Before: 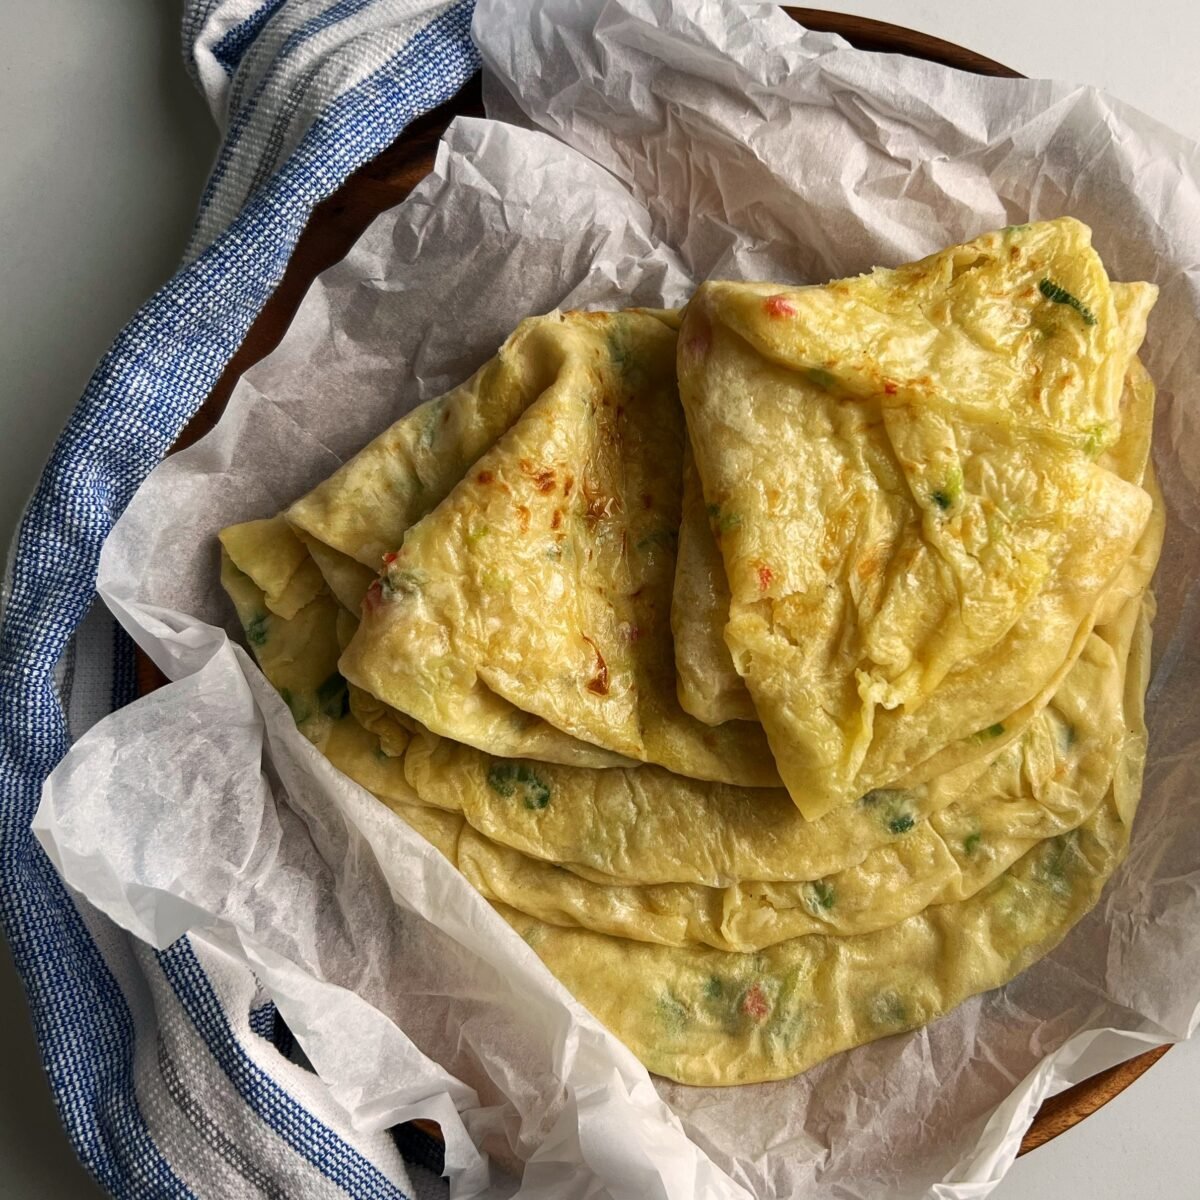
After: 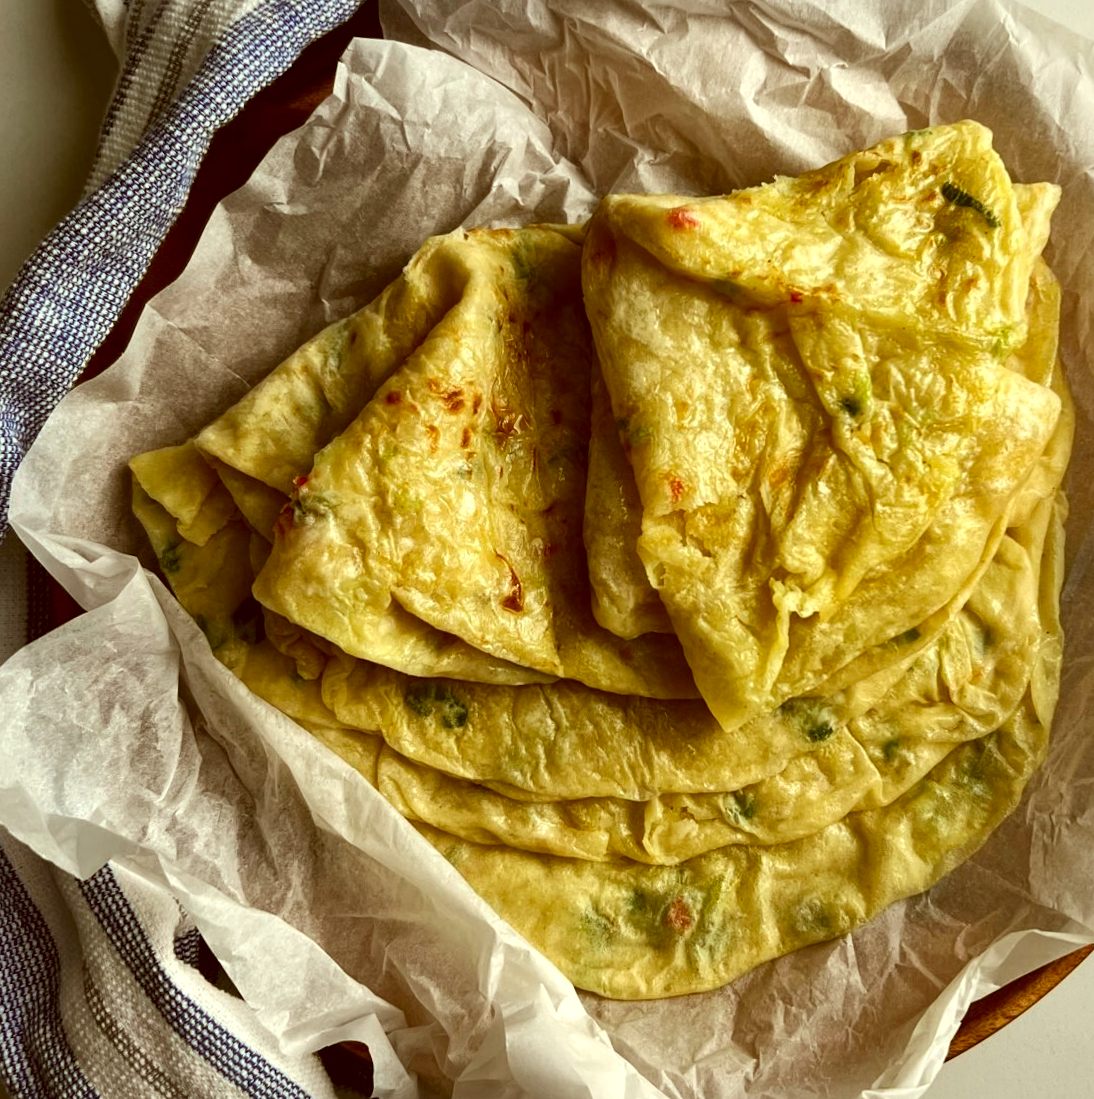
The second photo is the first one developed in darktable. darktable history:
color correction: highlights a* -6.06, highlights b* 9.27, shadows a* 10.29, shadows b* 23.26
tone equalizer: edges refinement/feathering 500, mask exposure compensation -1.57 EV, preserve details no
local contrast: mode bilateral grid, contrast 26, coarseness 59, detail 151%, midtone range 0.2
crop and rotate: angle 1.71°, left 6.136%, top 5.678%
